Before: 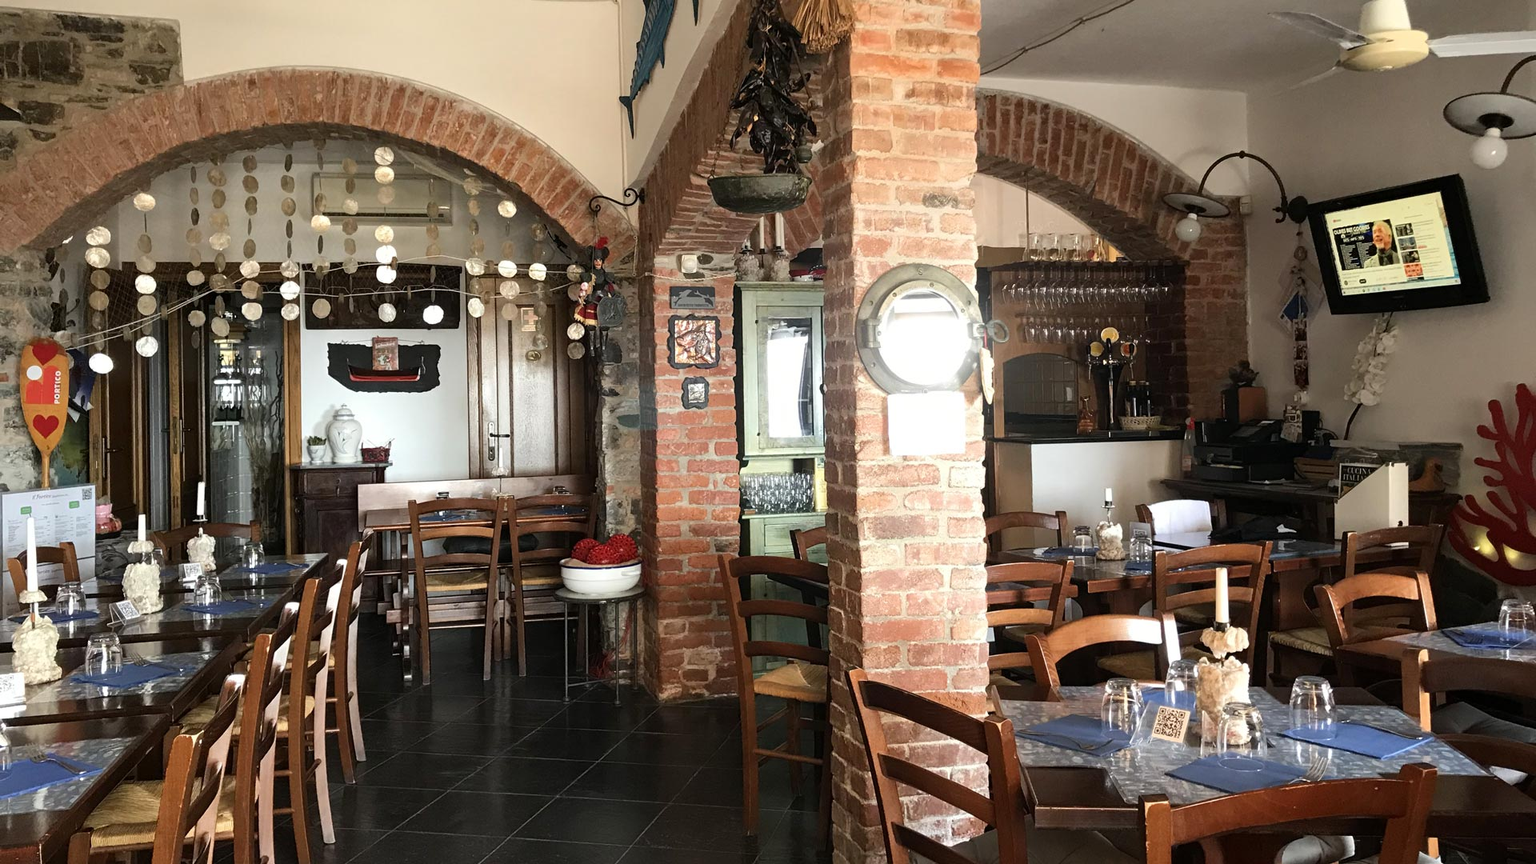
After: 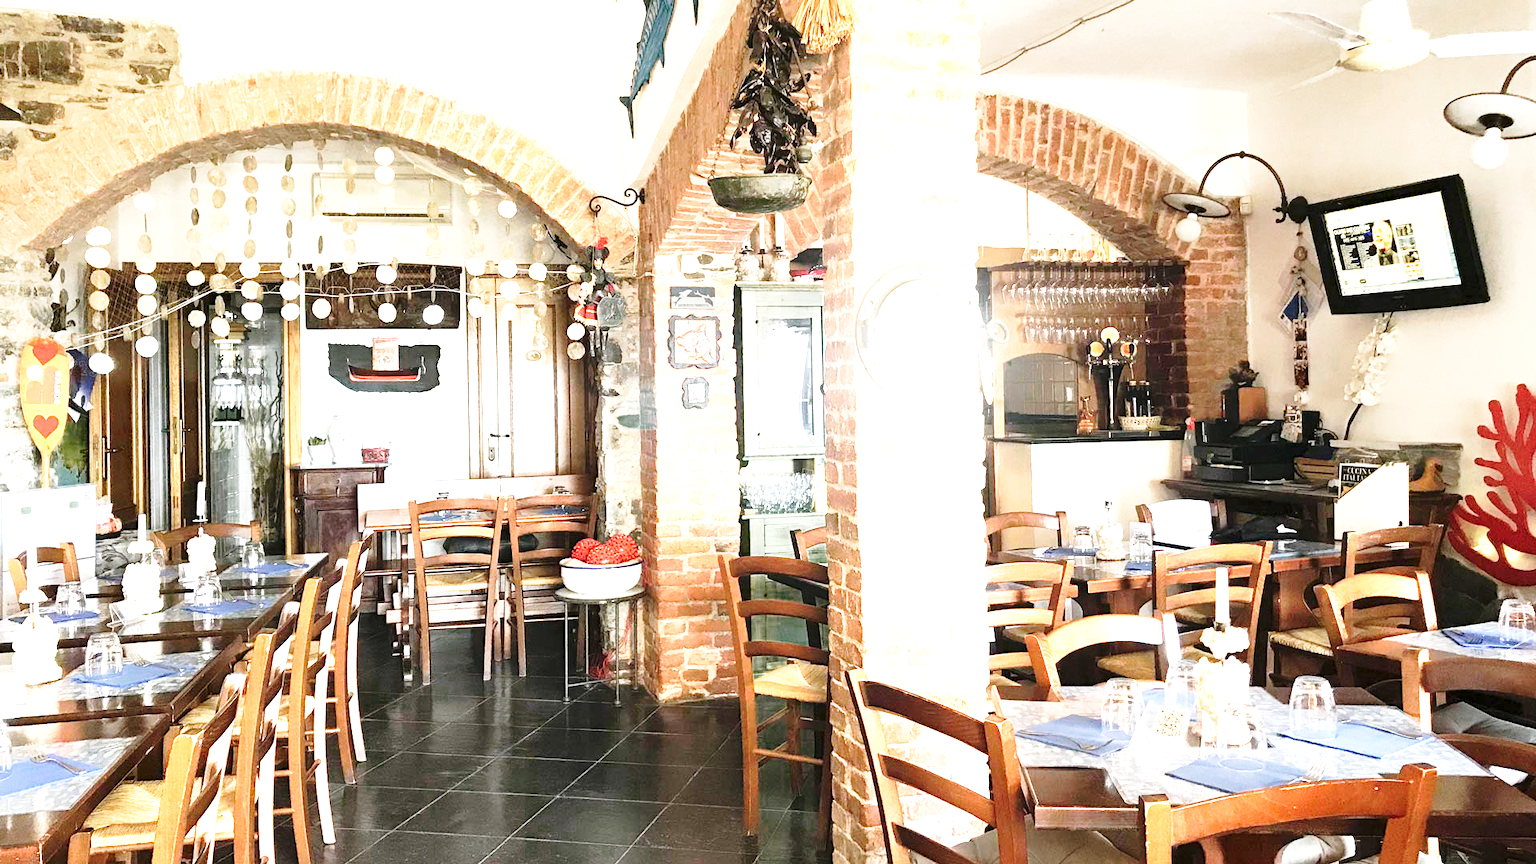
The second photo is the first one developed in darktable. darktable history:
color zones: curves: ch0 [(0.25, 0.5) (0.347, 0.092) (0.75, 0.5)]; ch1 [(0.25, 0.5) (0.33, 0.51) (0.75, 0.5)]
base curve: curves: ch0 [(0, 0) (0.028, 0.03) (0.121, 0.232) (0.46, 0.748) (0.859, 0.968) (1, 1)], preserve colors none
exposure: exposure 2.027 EV, compensate highlight preservation false
